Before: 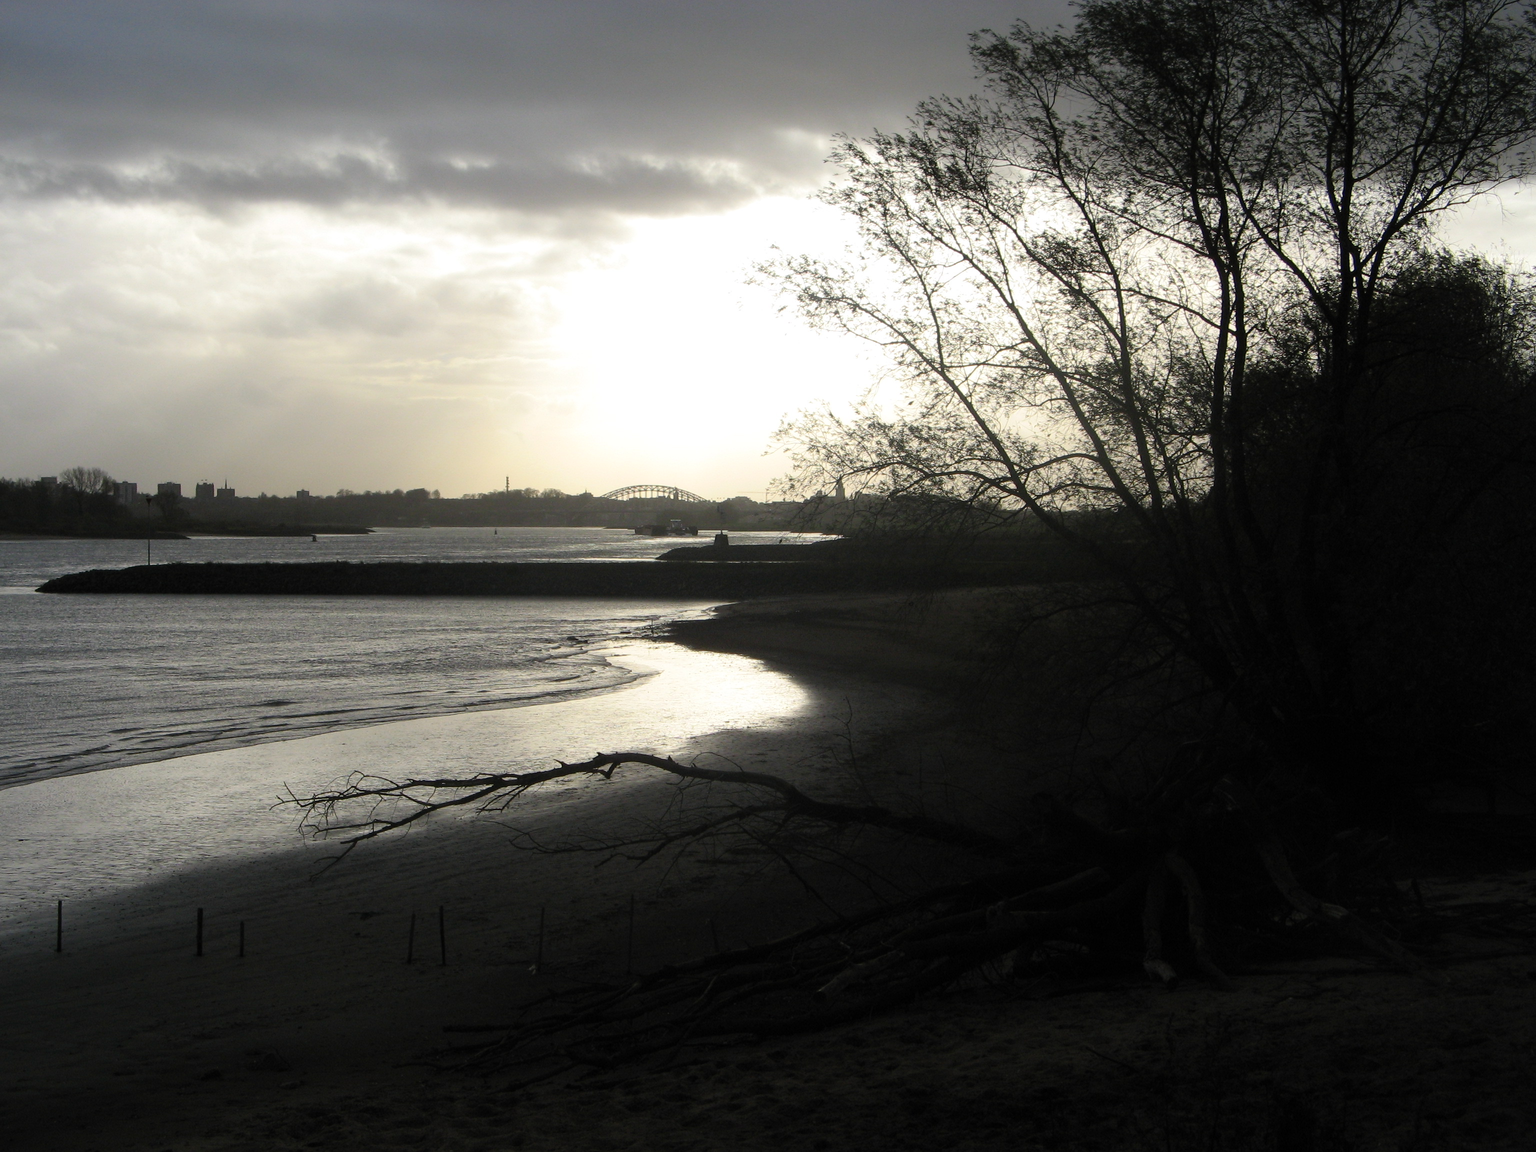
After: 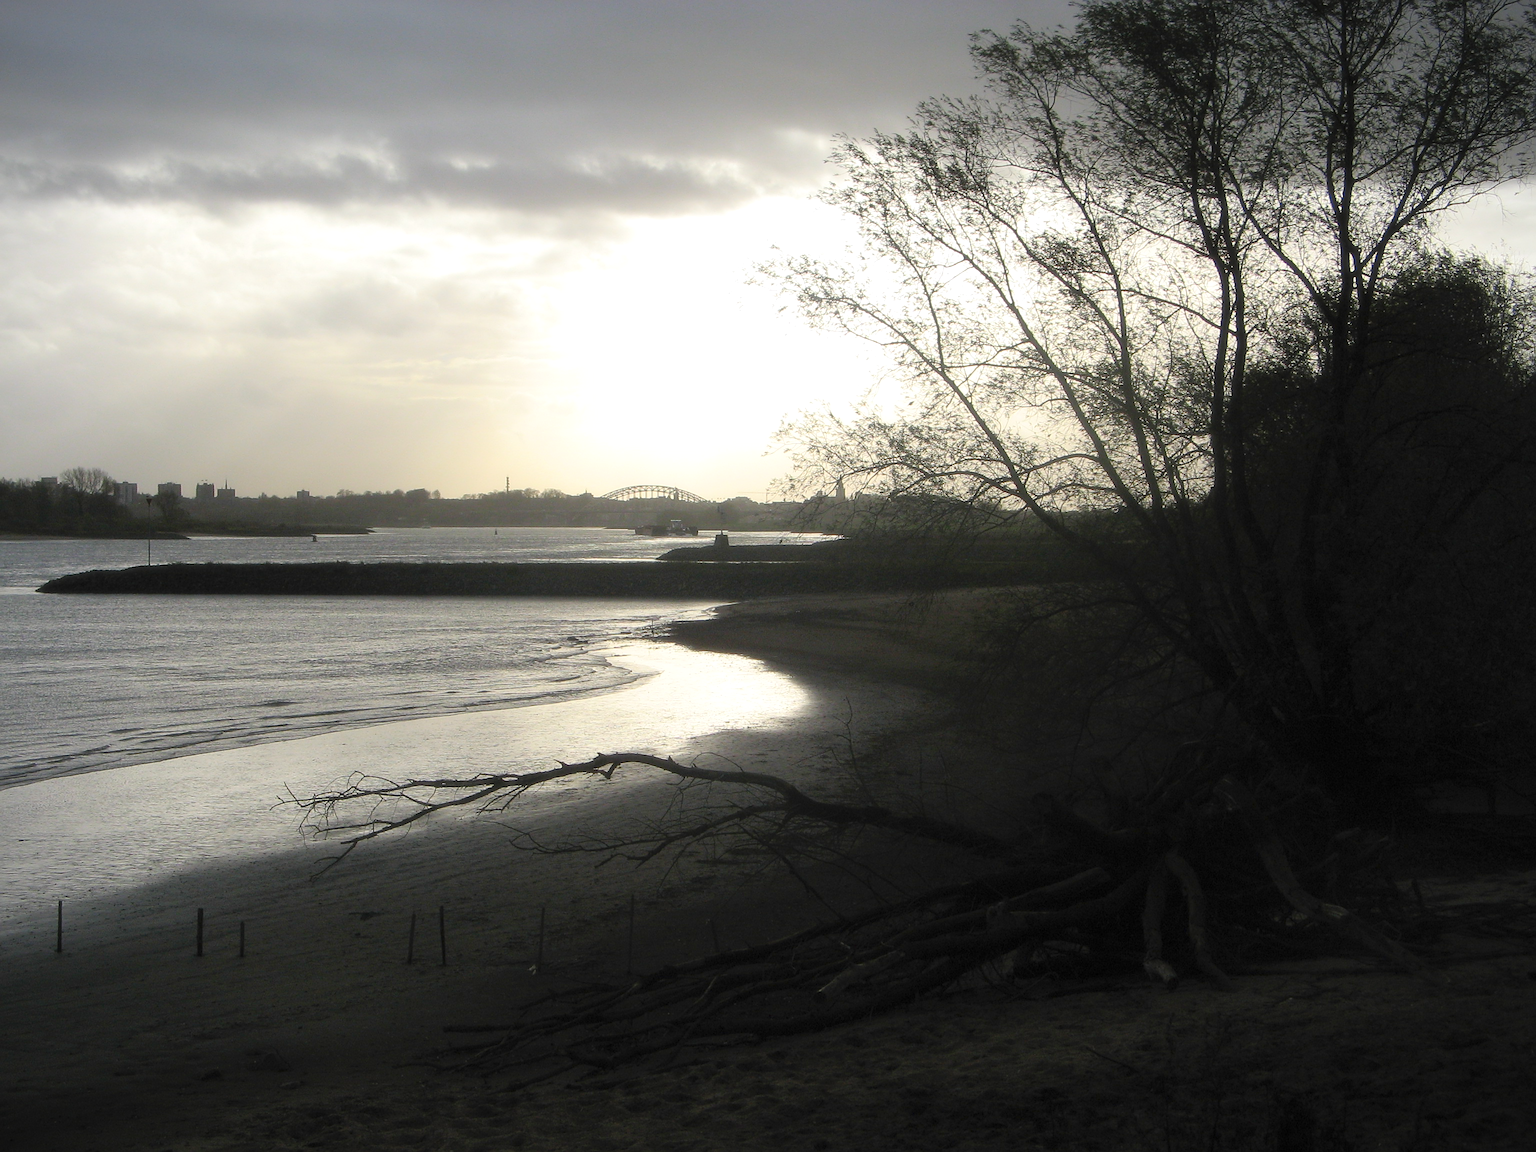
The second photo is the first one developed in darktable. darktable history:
vignetting: fall-off start 100%, fall-off radius 64.94%, automatic ratio true, unbound false
levels: levels [0, 0.43, 0.984]
sharpen: on, module defaults
soften: size 10%, saturation 50%, brightness 0.2 EV, mix 10%
